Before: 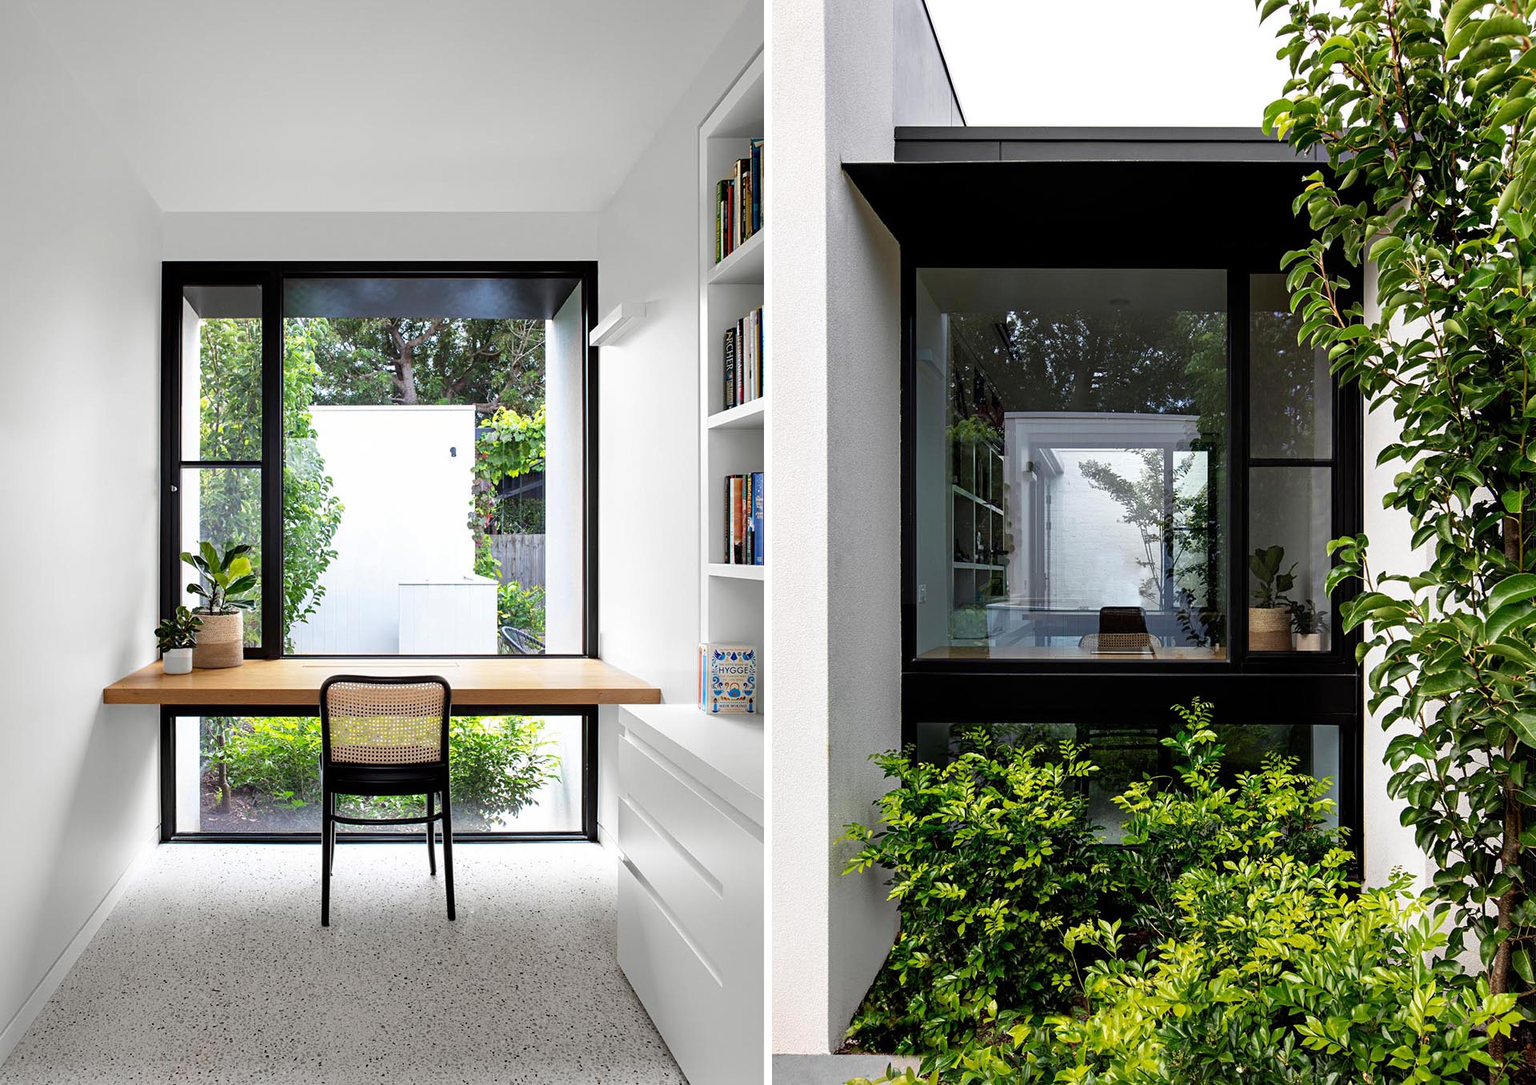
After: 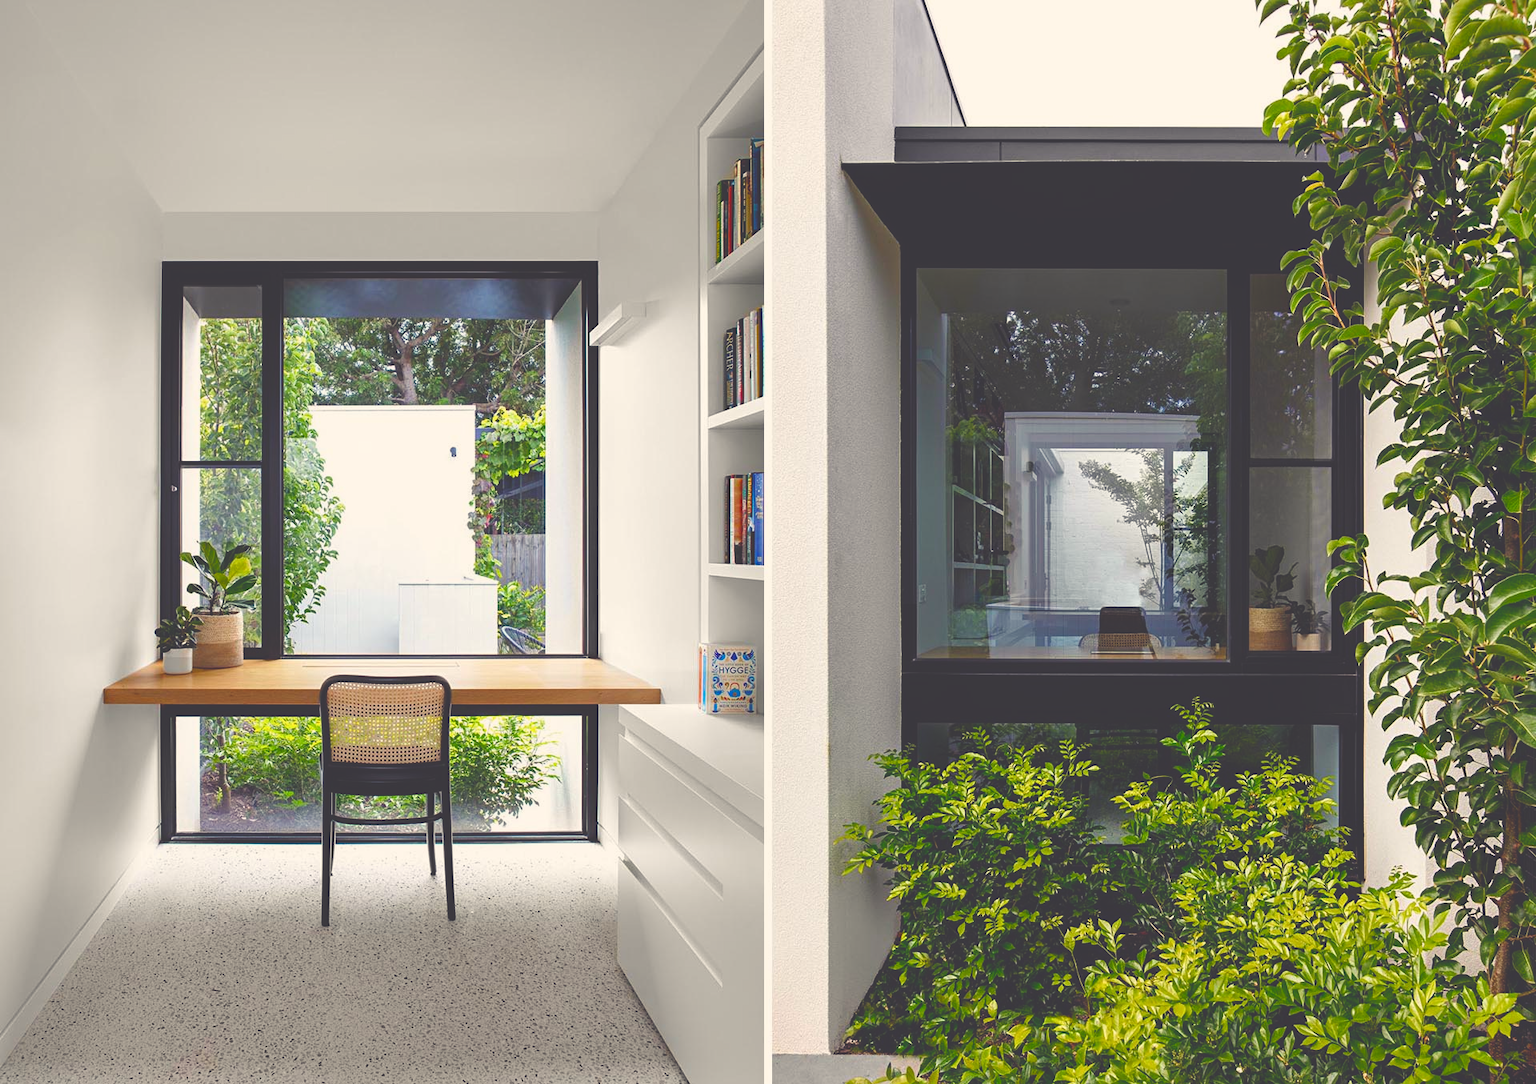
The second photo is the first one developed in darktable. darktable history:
exposure: black level correction -0.025, exposure -0.117 EV, compensate highlight preservation false
color balance rgb: shadows lift › chroma 3%, shadows lift › hue 280.8°, power › hue 330°, highlights gain › chroma 3%, highlights gain › hue 75.6°, global offset › luminance 2%, perceptual saturation grading › global saturation 20%, perceptual saturation grading › highlights -25%, perceptual saturation grading › shadows 50%, global vibrance 20.33%
